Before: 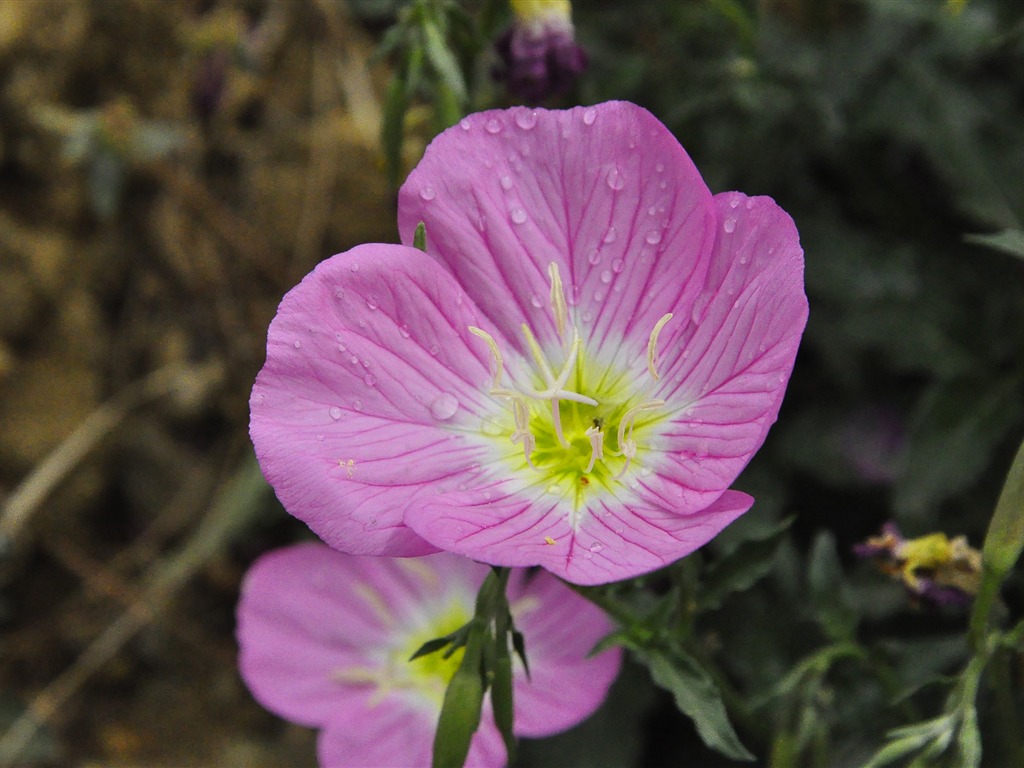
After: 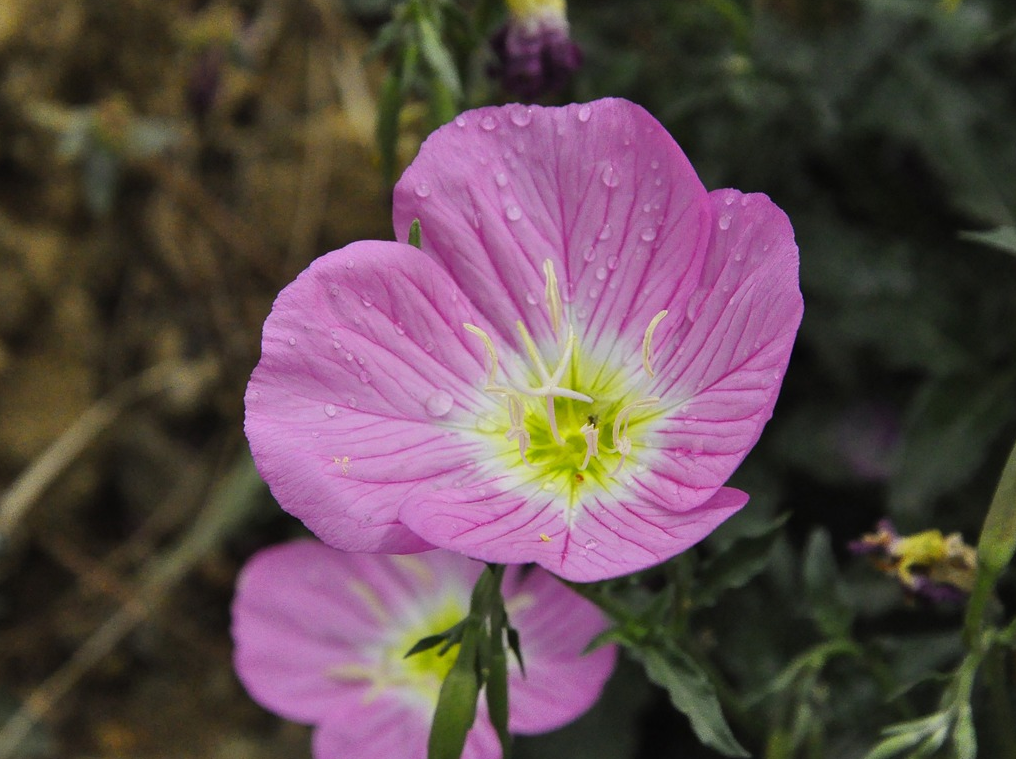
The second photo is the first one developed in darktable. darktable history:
crop: left 0.489%, top 0.484%, right 0.224%, bottom 0.637%
